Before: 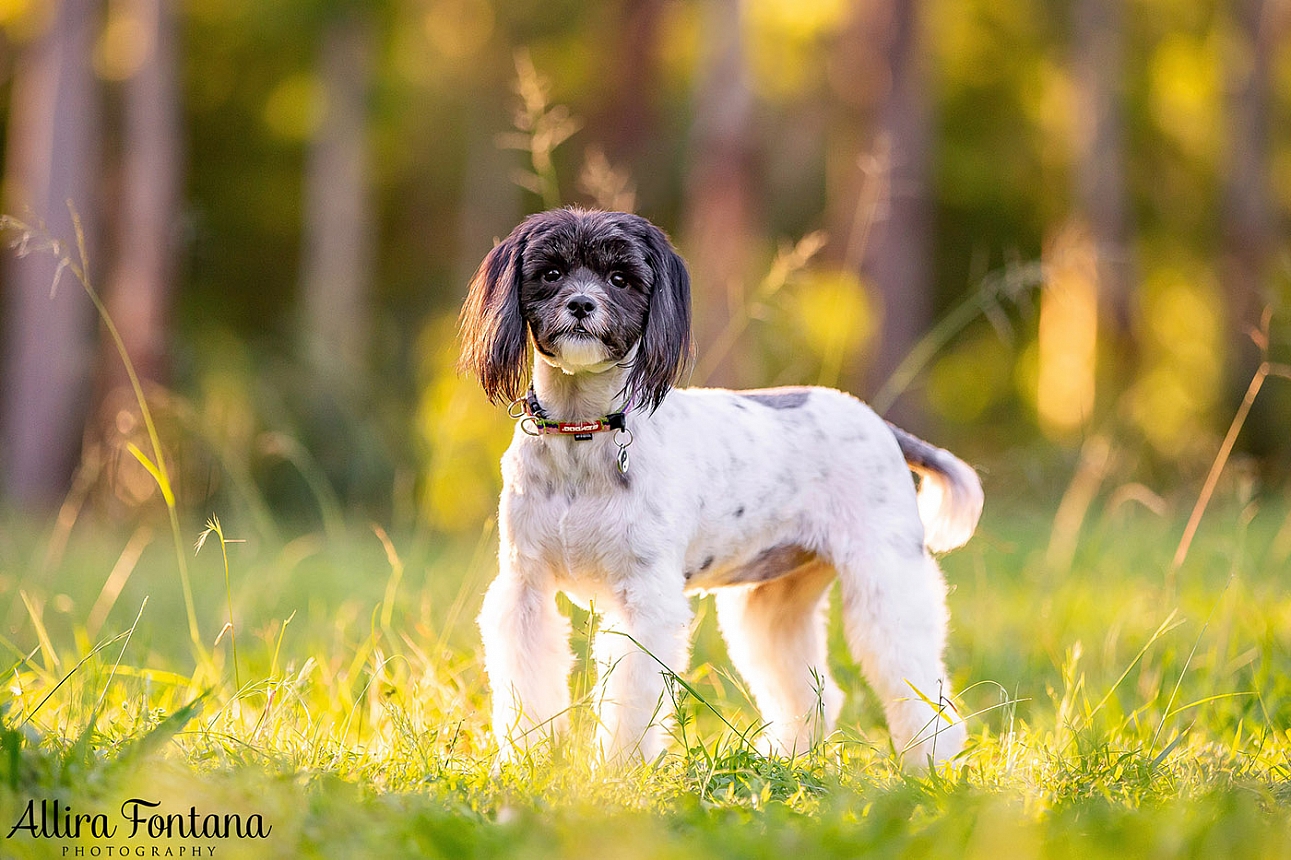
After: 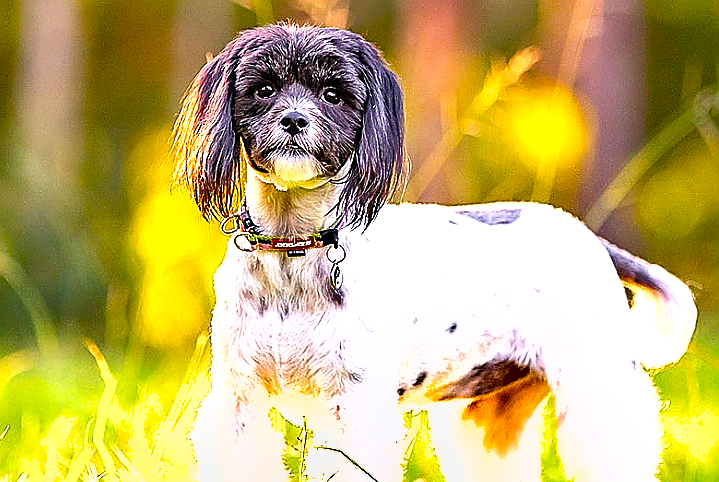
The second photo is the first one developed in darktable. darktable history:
exposure: exposure 0.946 EV, compensate exposure bias true, compensate highlight preservation false
crop and rotate: left 22.283%, top 21.492%, right 21.991%, bottom 22.43%
shadows and highlights: highlights color adjustment 39.6%, low approximation 0.01, soften with gaussian
sharpen: radius 1.359, amount 1.24, threshold 0.768
color balance rgb: linear chroma grading › global chroma 0.376%, perceptual saturation grading › global saturation 30.999%, global vibrance 25.282%
